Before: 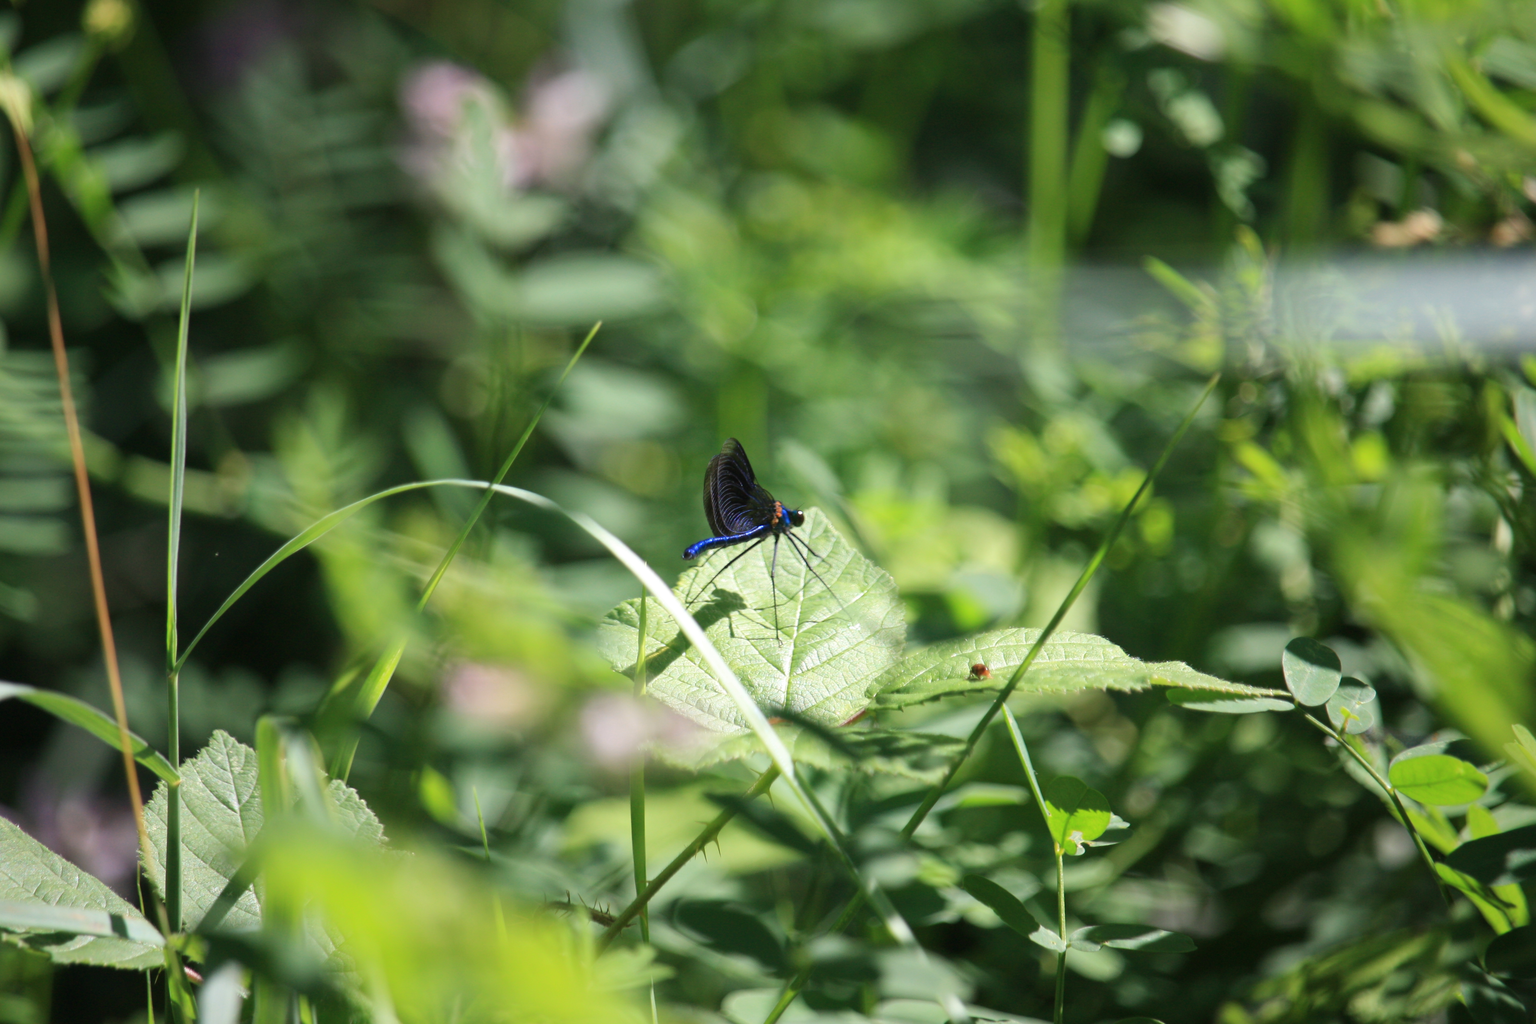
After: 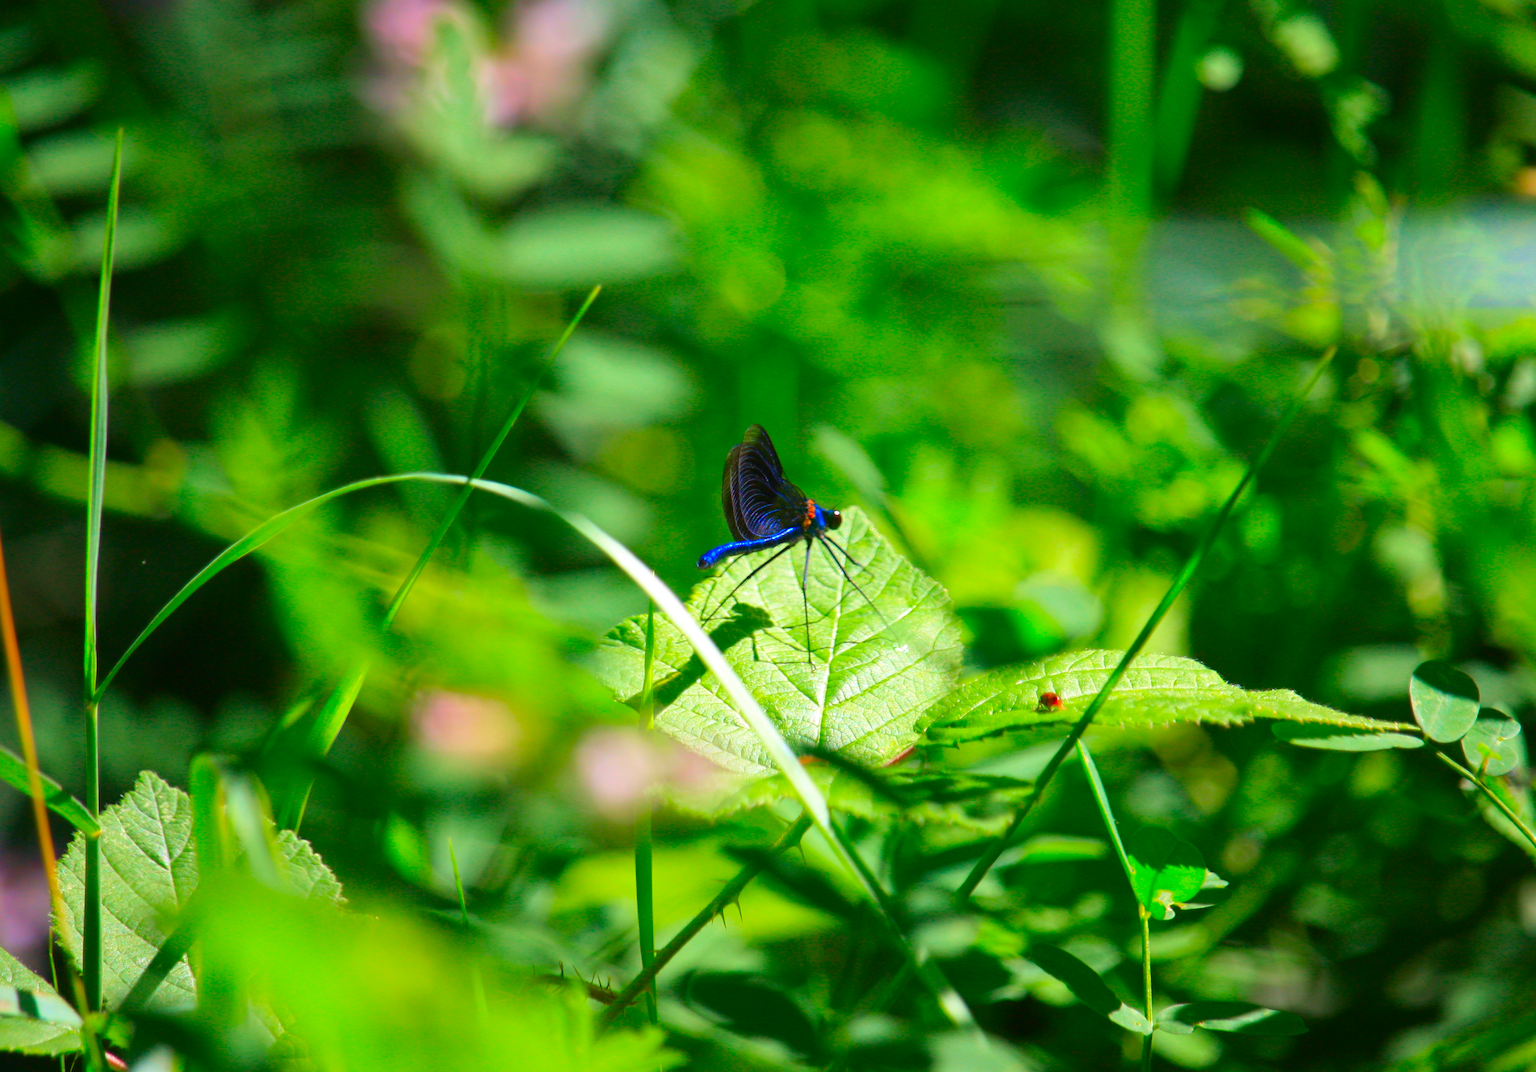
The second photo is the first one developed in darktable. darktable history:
color correction: highlights b* -0.003, saturation 2.17
velvia: strength 26.57%
crop: left 6.268%, top 7.954%, right 9.551%, bottom 3.857%
